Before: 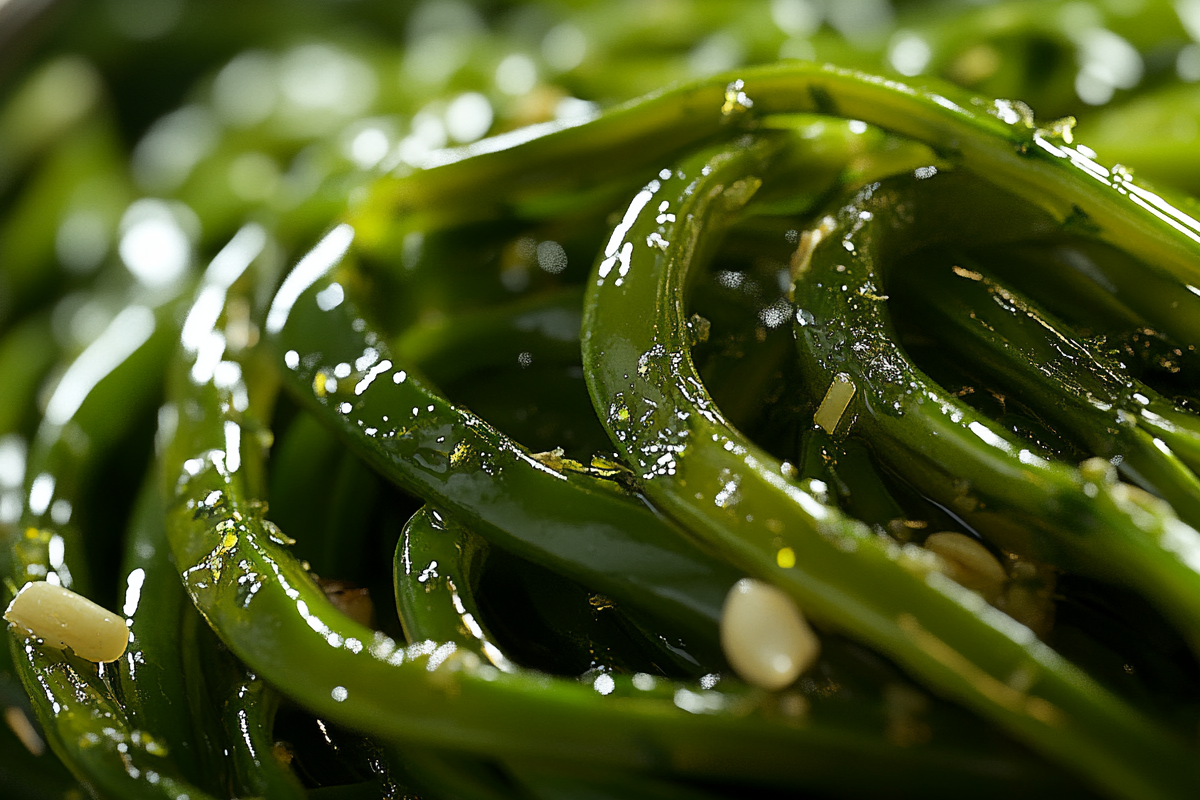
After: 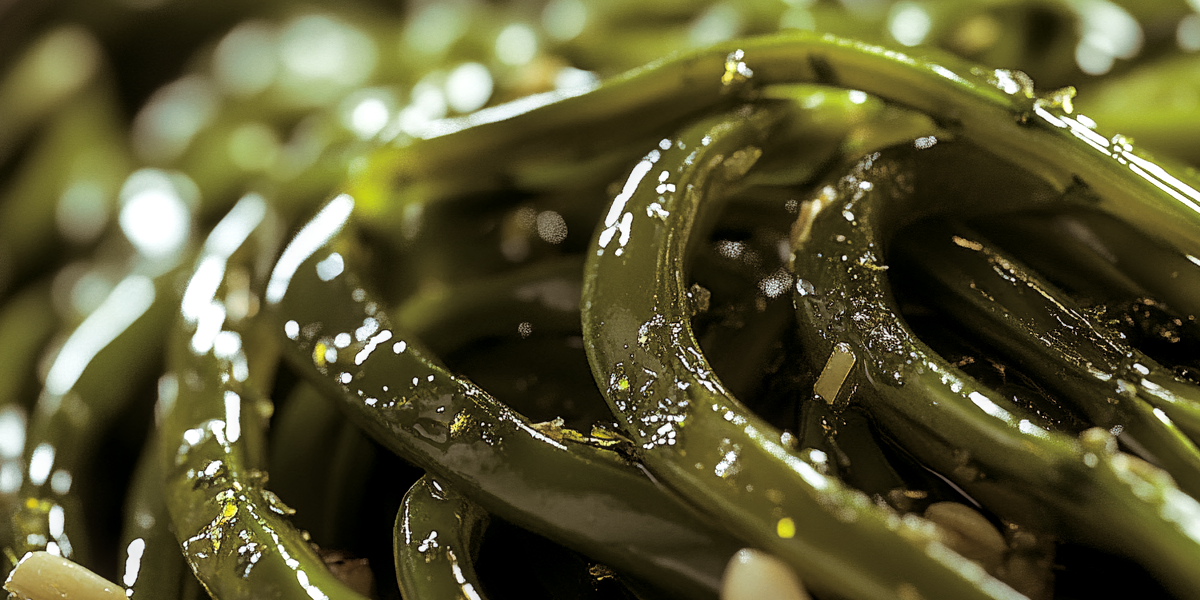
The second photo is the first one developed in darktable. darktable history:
crop: top 3.857%, bottom 21.132%
split-toning: shadows › hue 32.4°, shadows › saturation 0.51, highlights › hue 180°, highlights › saturation 0, balance -60.17, compress 55.19%
local contrast: on, module defaults
